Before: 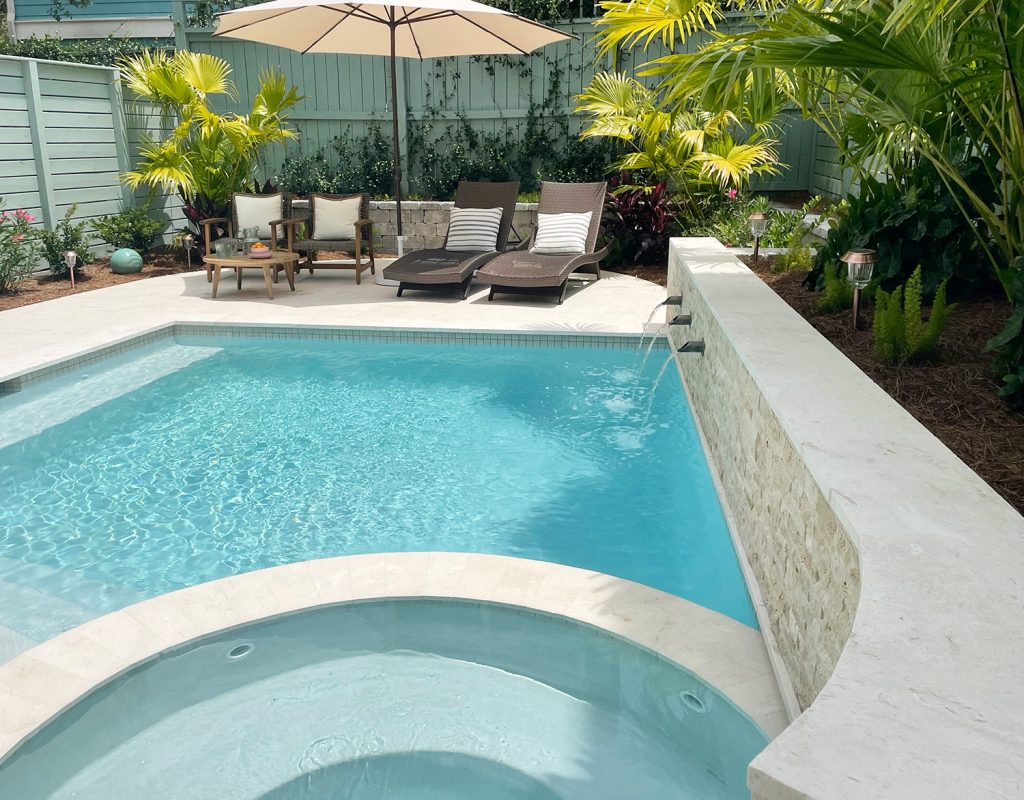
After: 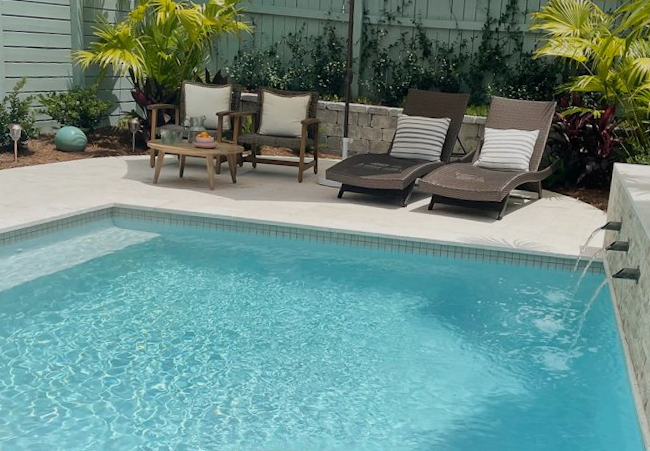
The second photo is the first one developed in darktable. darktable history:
crop and rotate: angle -4.99°, left 2.122%, top 6.945%, right 27.566%, bottom 30.519%
graduated density: rotation 5.63°, offset 76.9
